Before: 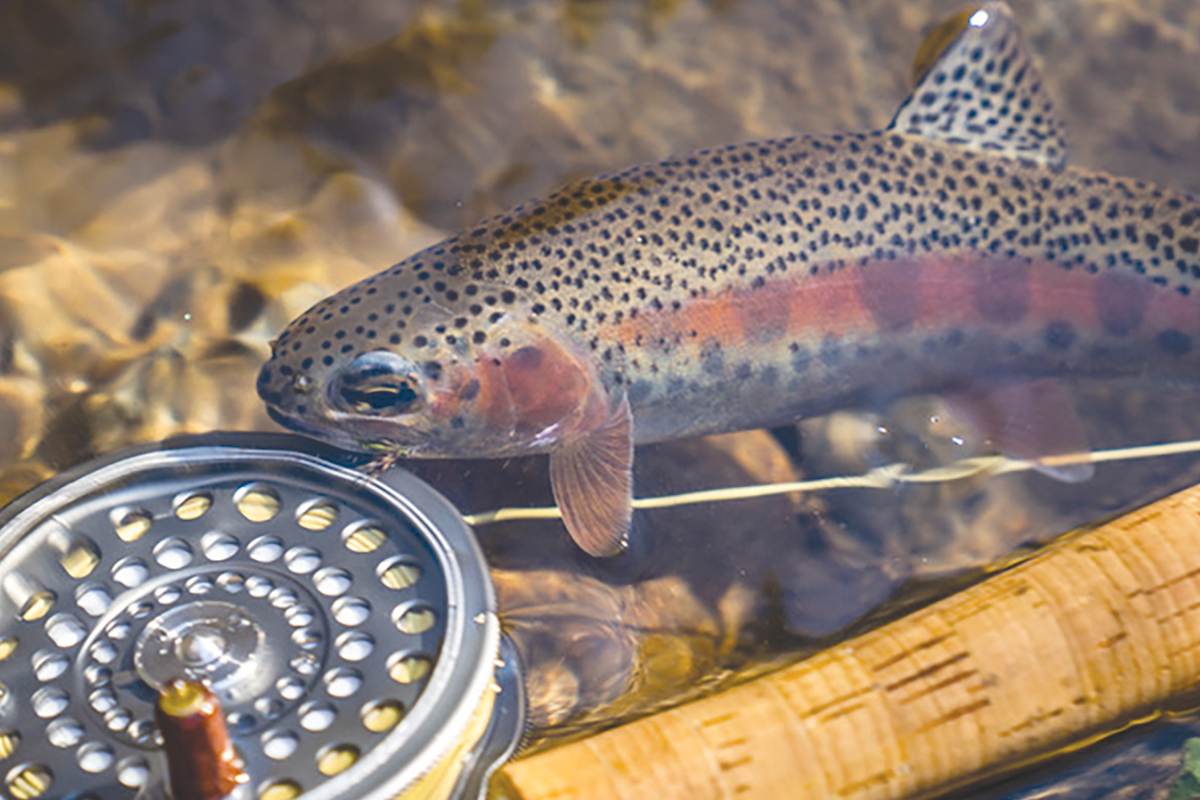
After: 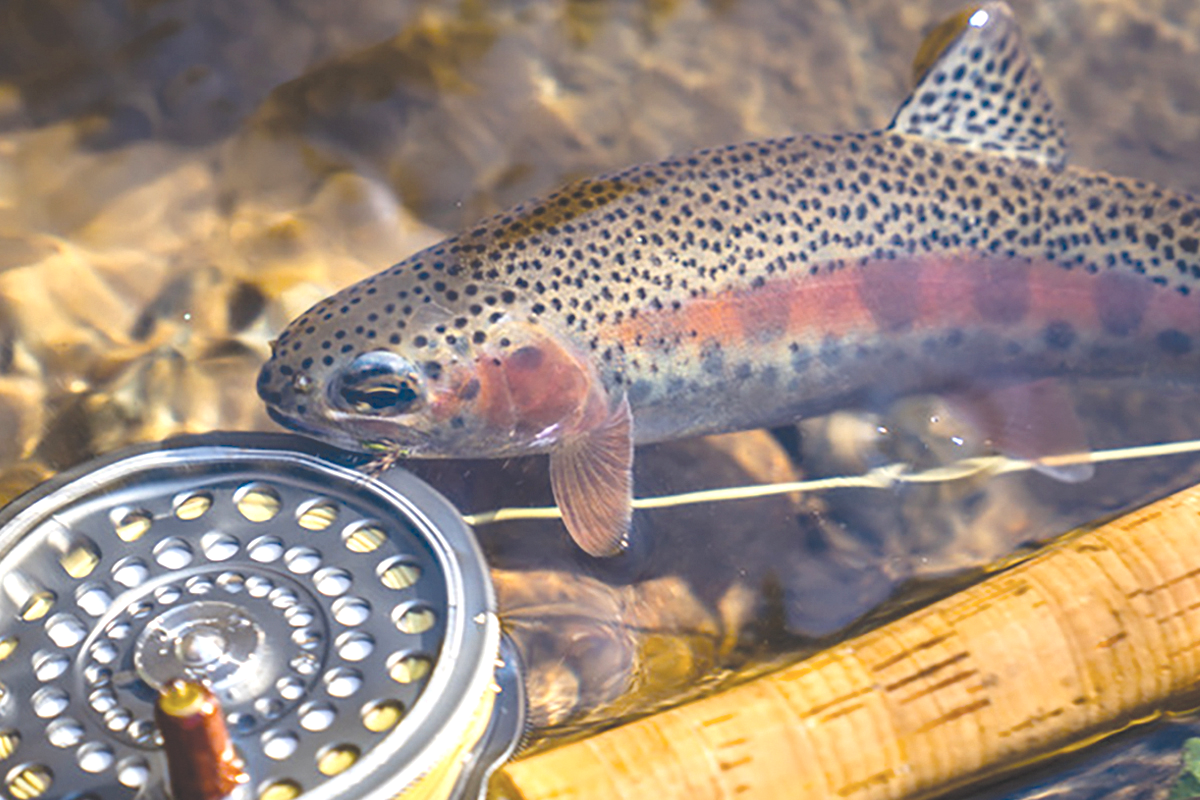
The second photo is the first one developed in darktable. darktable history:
exposure: exposure 0.379 EV, compensate exposure bias true, compensate highlight preservation false
